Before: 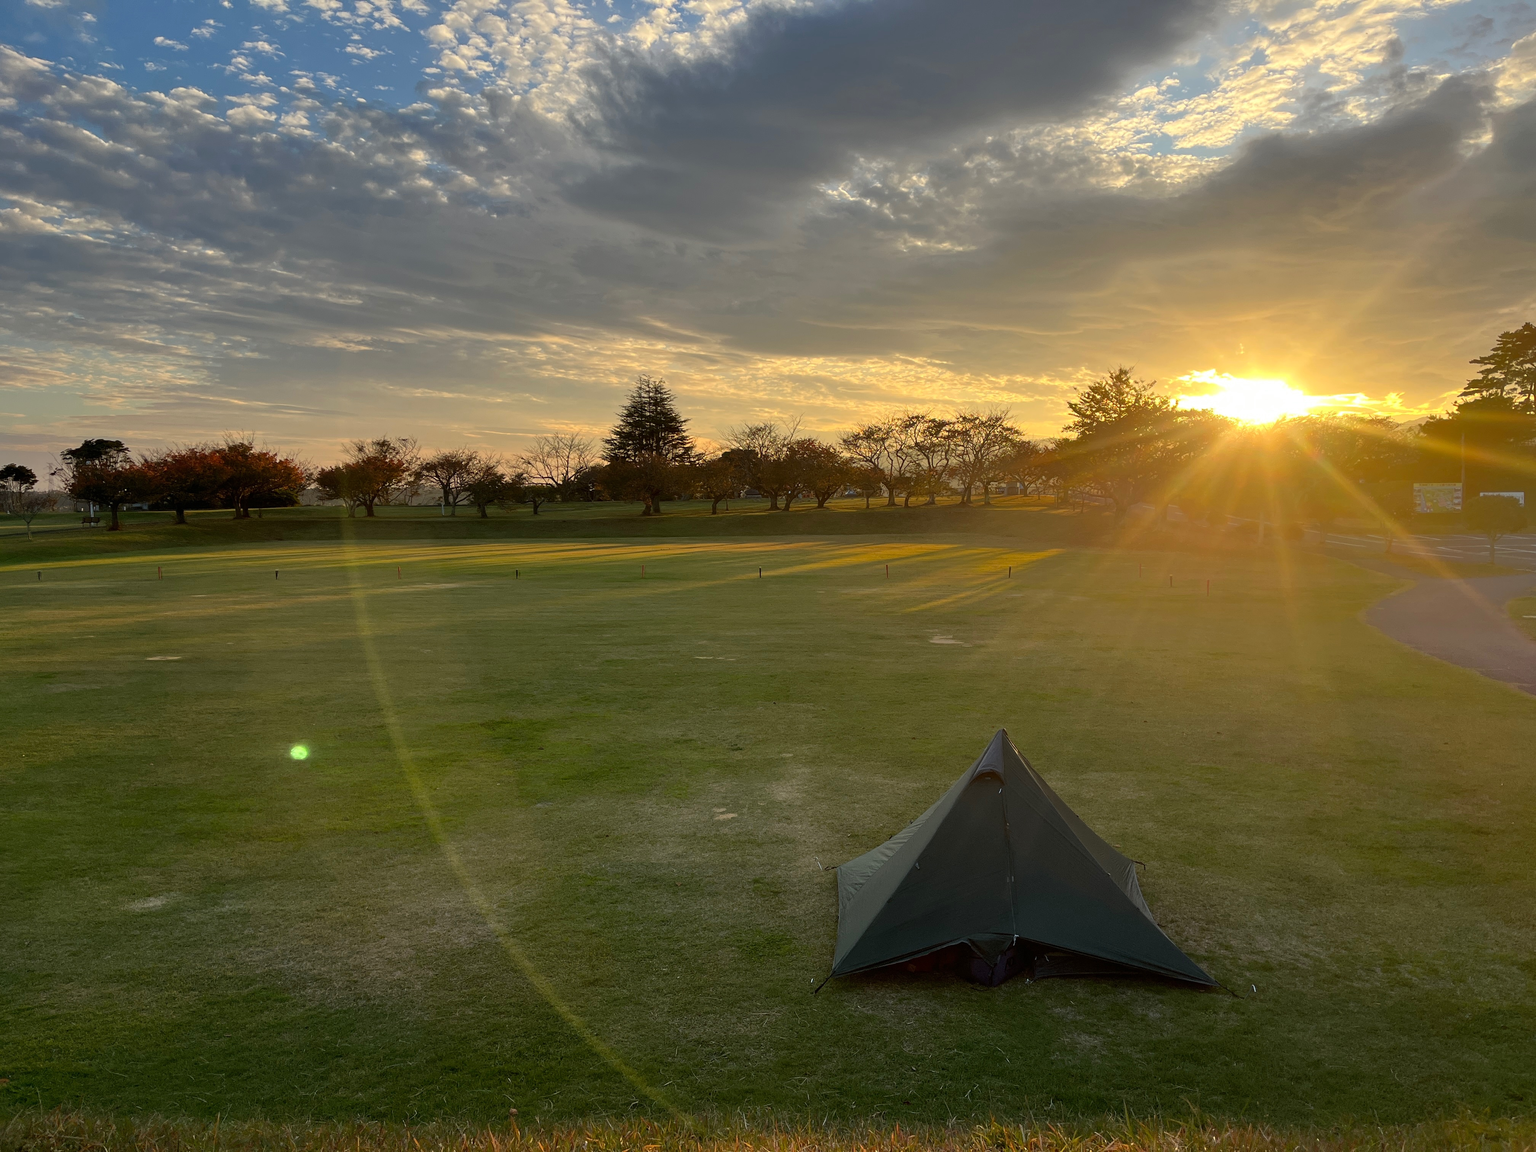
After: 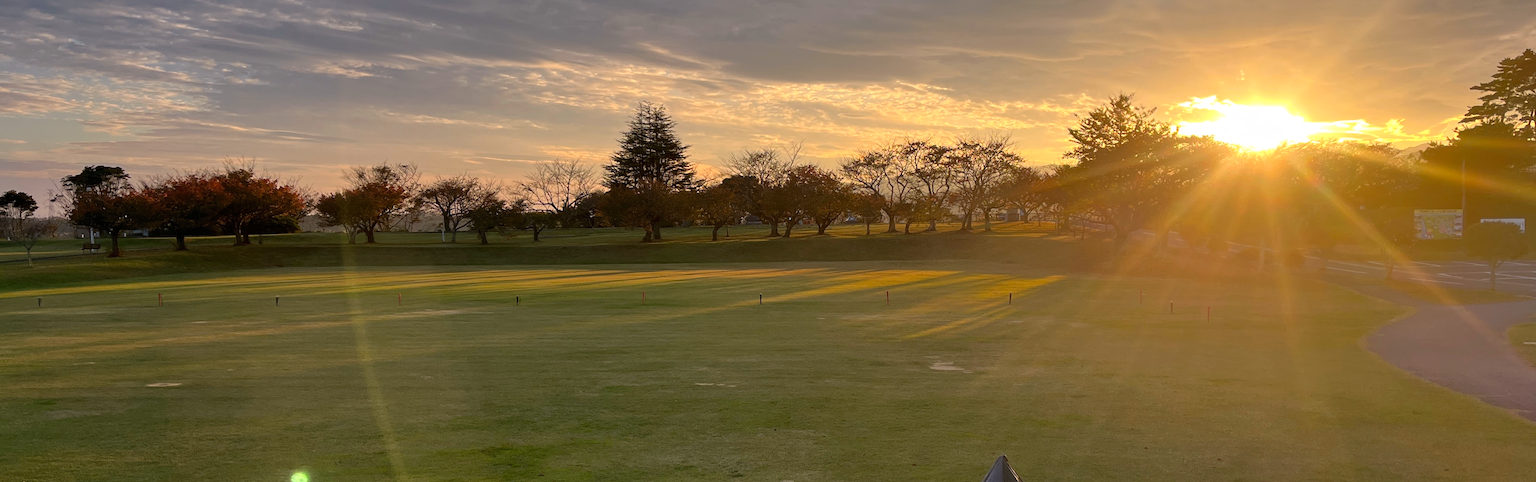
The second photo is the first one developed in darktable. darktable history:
crop and rotate: top 23.84%, bottom 34.294%
white balance: red 1.05, blue 1.072
